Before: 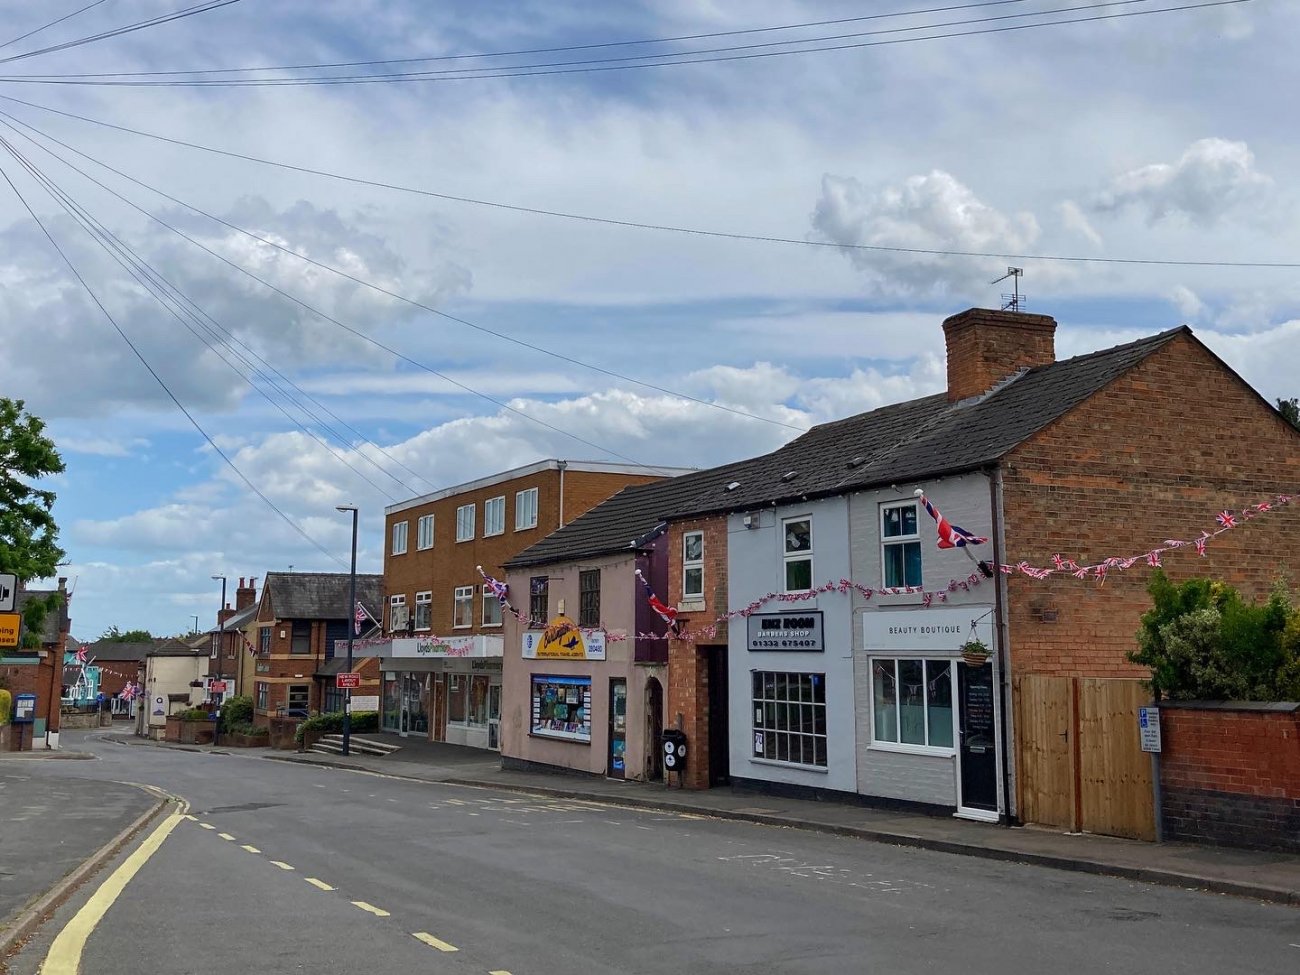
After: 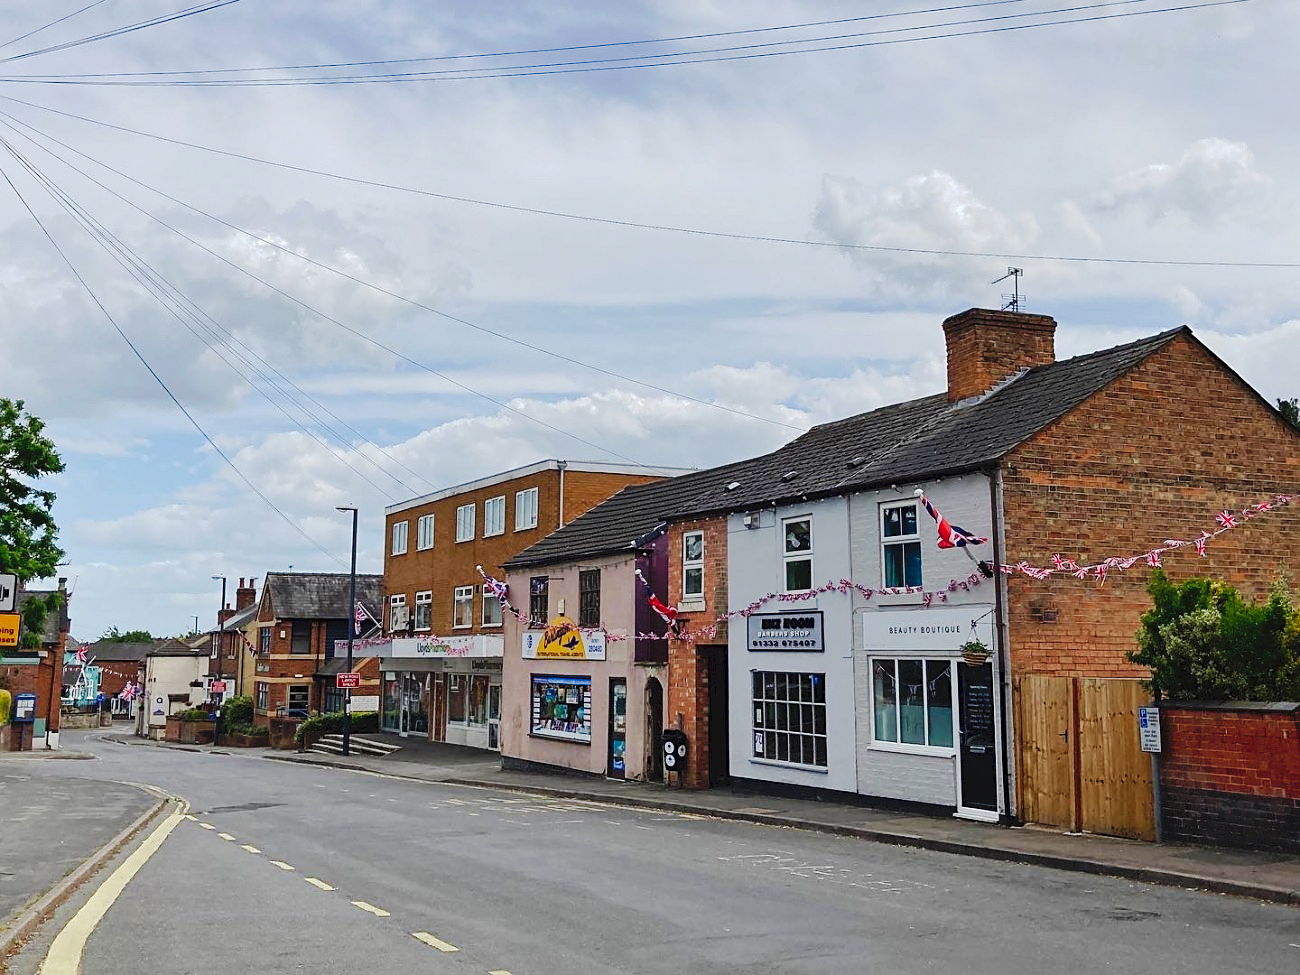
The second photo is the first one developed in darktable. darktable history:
sharpen: radius 1.864, amount 0.398, threshold 1.271
tone curve: curves: ch0 [(0, 0) (0.003, 0.058) (0.011, 0.059) (0.025, 0.061) (0.044, 0.067) (0.069, 0.084) (0.1, 0.102) (0.136, 0.124) (0.177, 0.171) (0.224, 0.246) (0.277, 0.324) (0.335, 0.411) (0.399, 0.509) (0.468, 0.605) (0.543, 0.688) (0.623, 0.738) (0.709, 0.798) (0.801, 0.852) (0.898, 0.911) (1, 1)], preserve colors none
